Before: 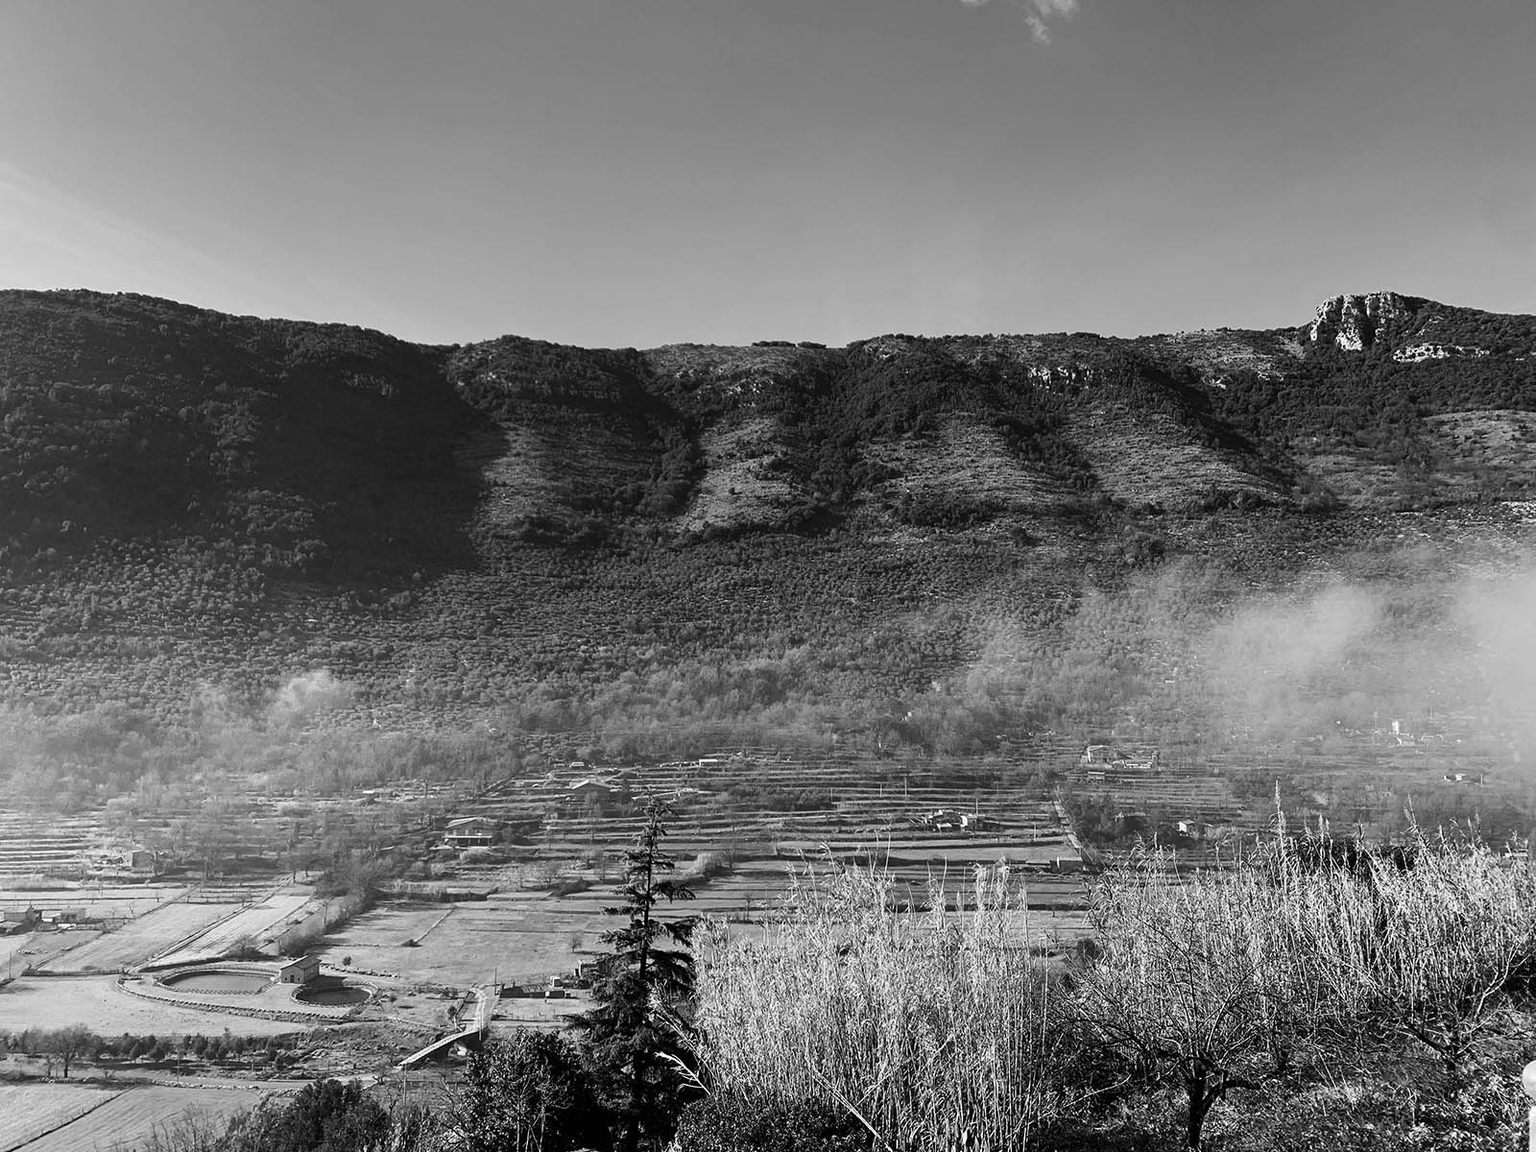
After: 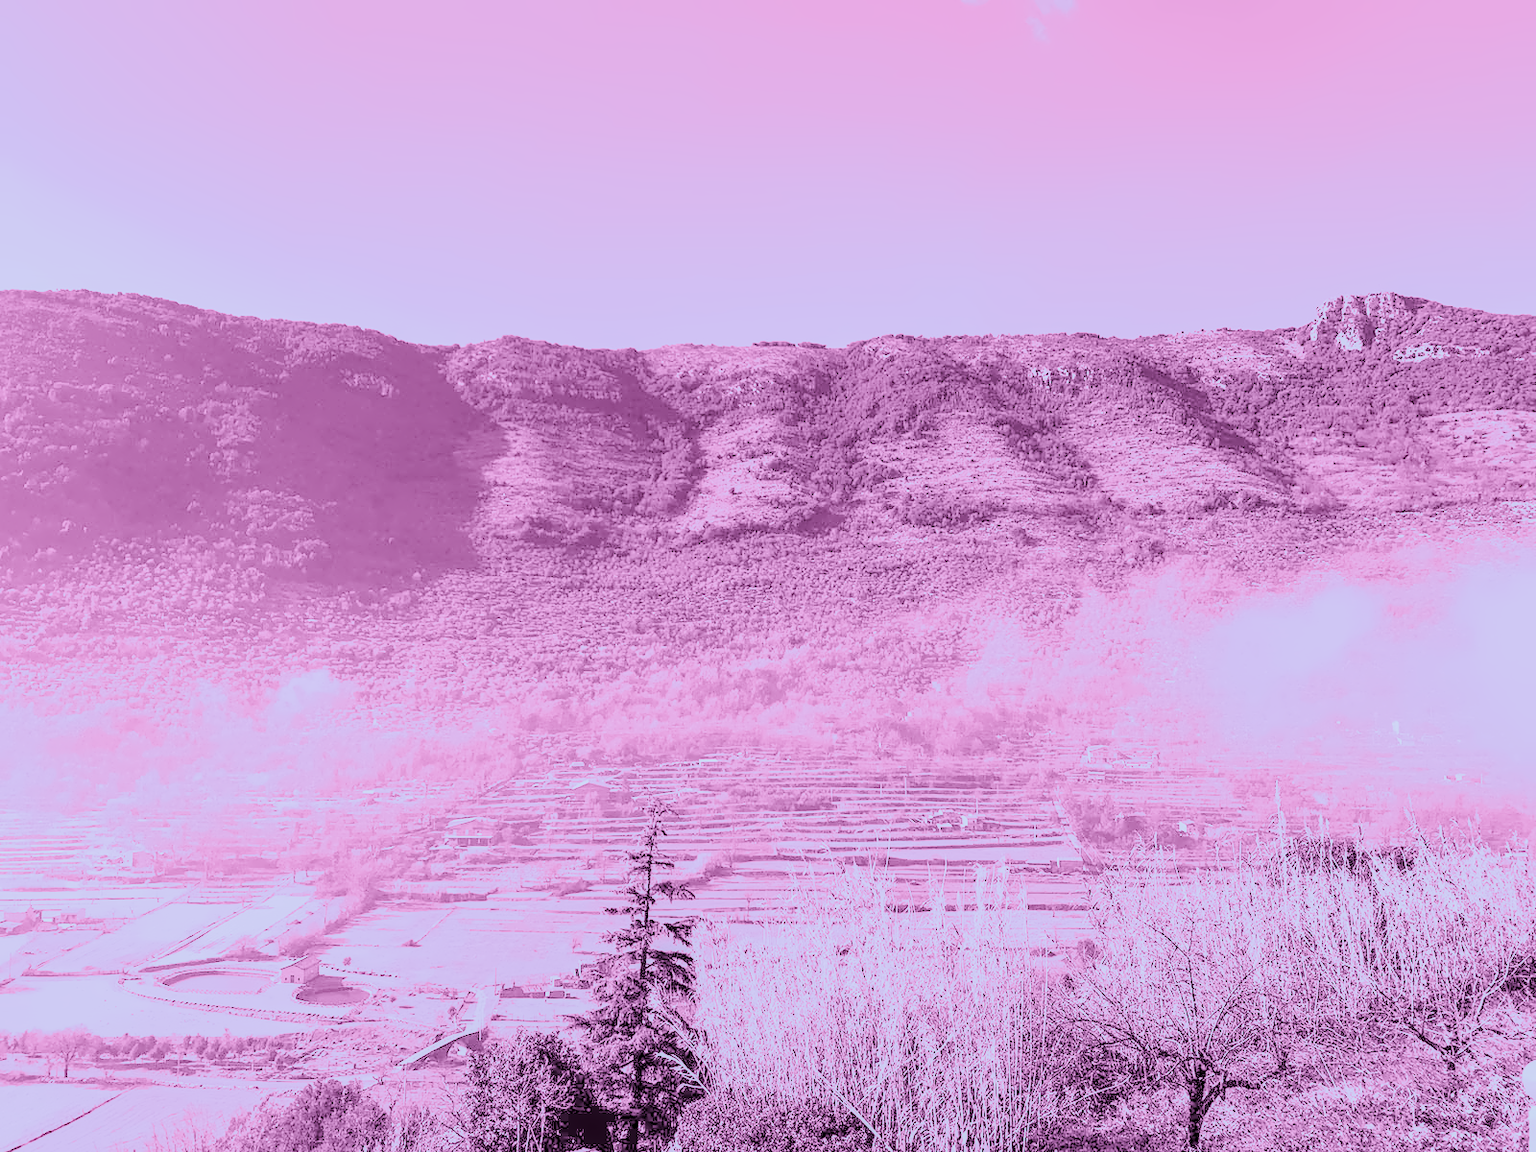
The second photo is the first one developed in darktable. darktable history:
local contrast: on, module defaults
color calibration: x 0.38, y 0.39, temperature 4086.04 K
denoise (profiled): preserve shadows 1.52, scattering 0.002, a [-1, 0, 0], compensate highlight preservation false
exposure: black level correction 0, exposure 0.7 EV, compensate exposure bias true, compensate highlight preservation false
filmic rgb: black relative exposure -6.82 EV, white relative exposure 5.89 EV, hardness 2.71
haze removal: compatibility mode true, adaptive false
highlight reconstruction: on, module defaults
lens correction: scale 1, crop 1, focal 35, aperture 9, distance 1000, camera "Canon EOS RP", lens "Canon RF 35mm F1.8 MACRO IS STM"
white balance: red 2.229, blue 1.46
velvia: on, module defaults
color balance rgb: perceptual saturation grading › global saturation 45%, perceptual saturation grading › highlights -25%, perceptual saturation grading › shadows 50%, perceptual brilliance grading › global brilliance 3%, global vibrance 3%
